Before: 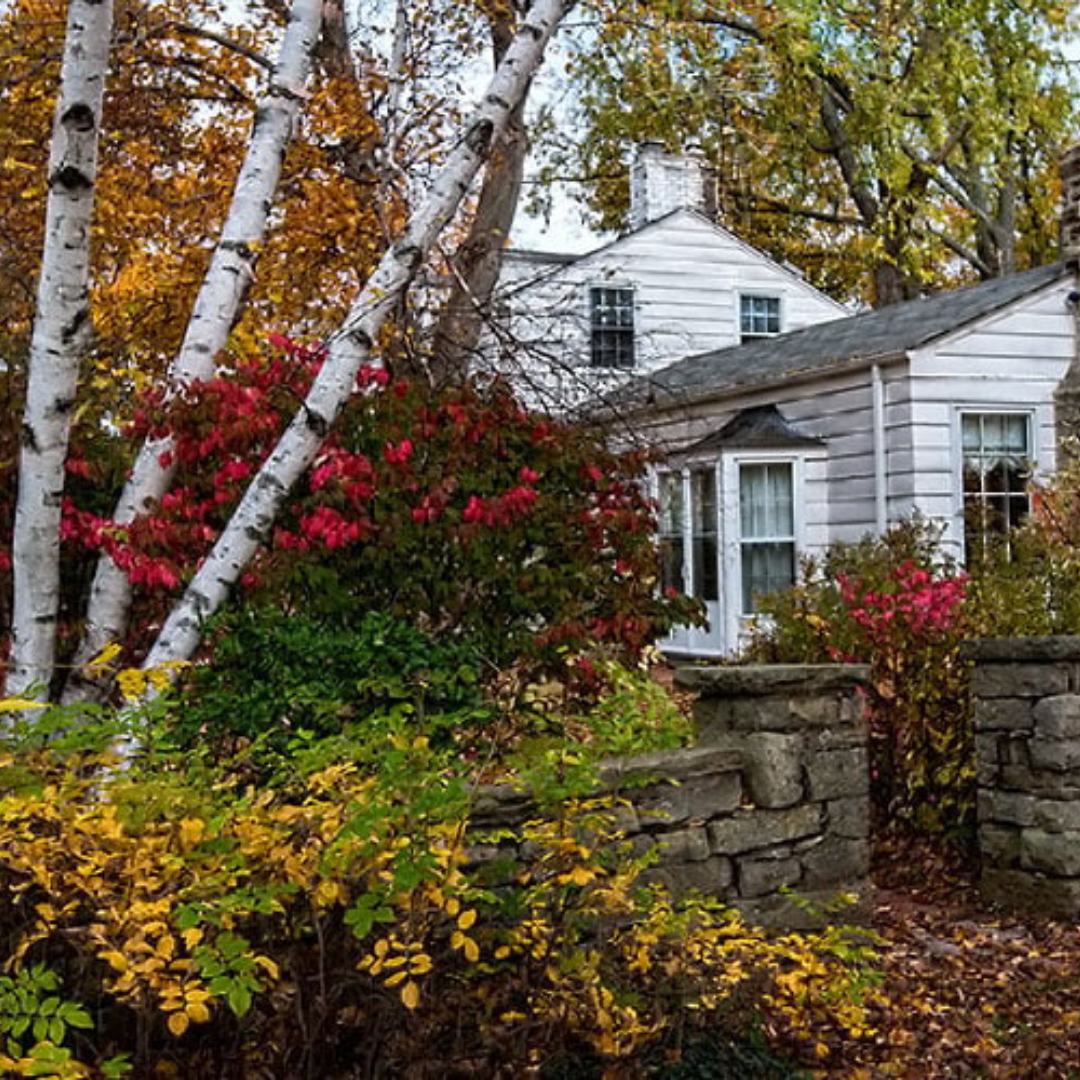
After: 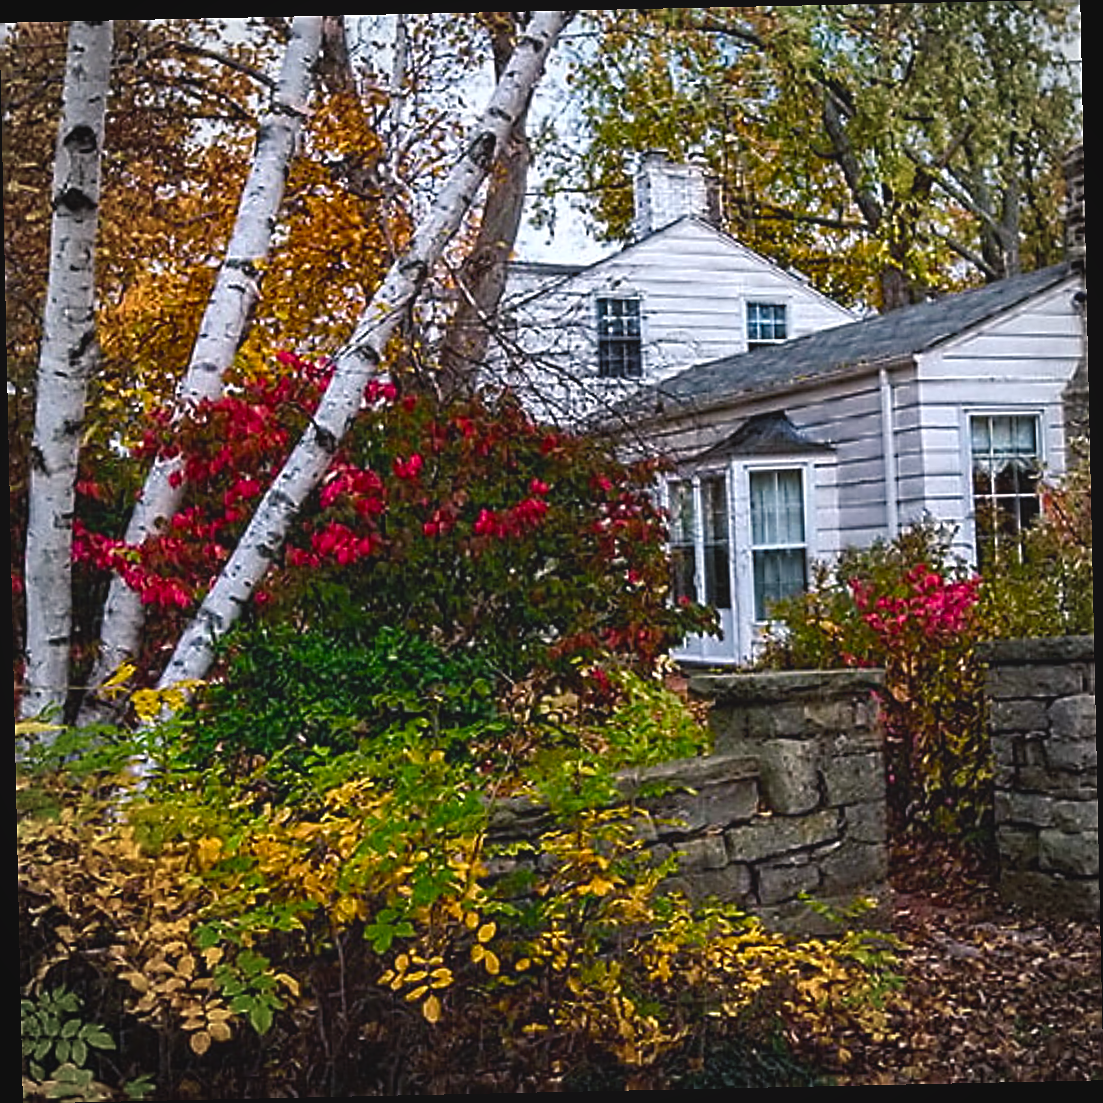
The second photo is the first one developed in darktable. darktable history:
color balance rgb: shadows lift › chroma 2%, shadows lift › hue 247.2°, power › chroma 0.3%, power › hue 25.2°, highlights gain › chroma 3%, highlights gain › hue 60°, global offset › luminance 0.75%, perceptual saturation grading › global saturation 20%, perceptual saturation grading › highlights -20%, perceptual saturation grading › shadows 30%, global vibrance 20%
sharpen: amount 1
rotate and perspective: rotation -1.24°, automatic cropping off
vignetting: fall-off radius 45%, brightness -0.33
color calibration: x 0.37, y 0.382, temperature 4313.32 K
